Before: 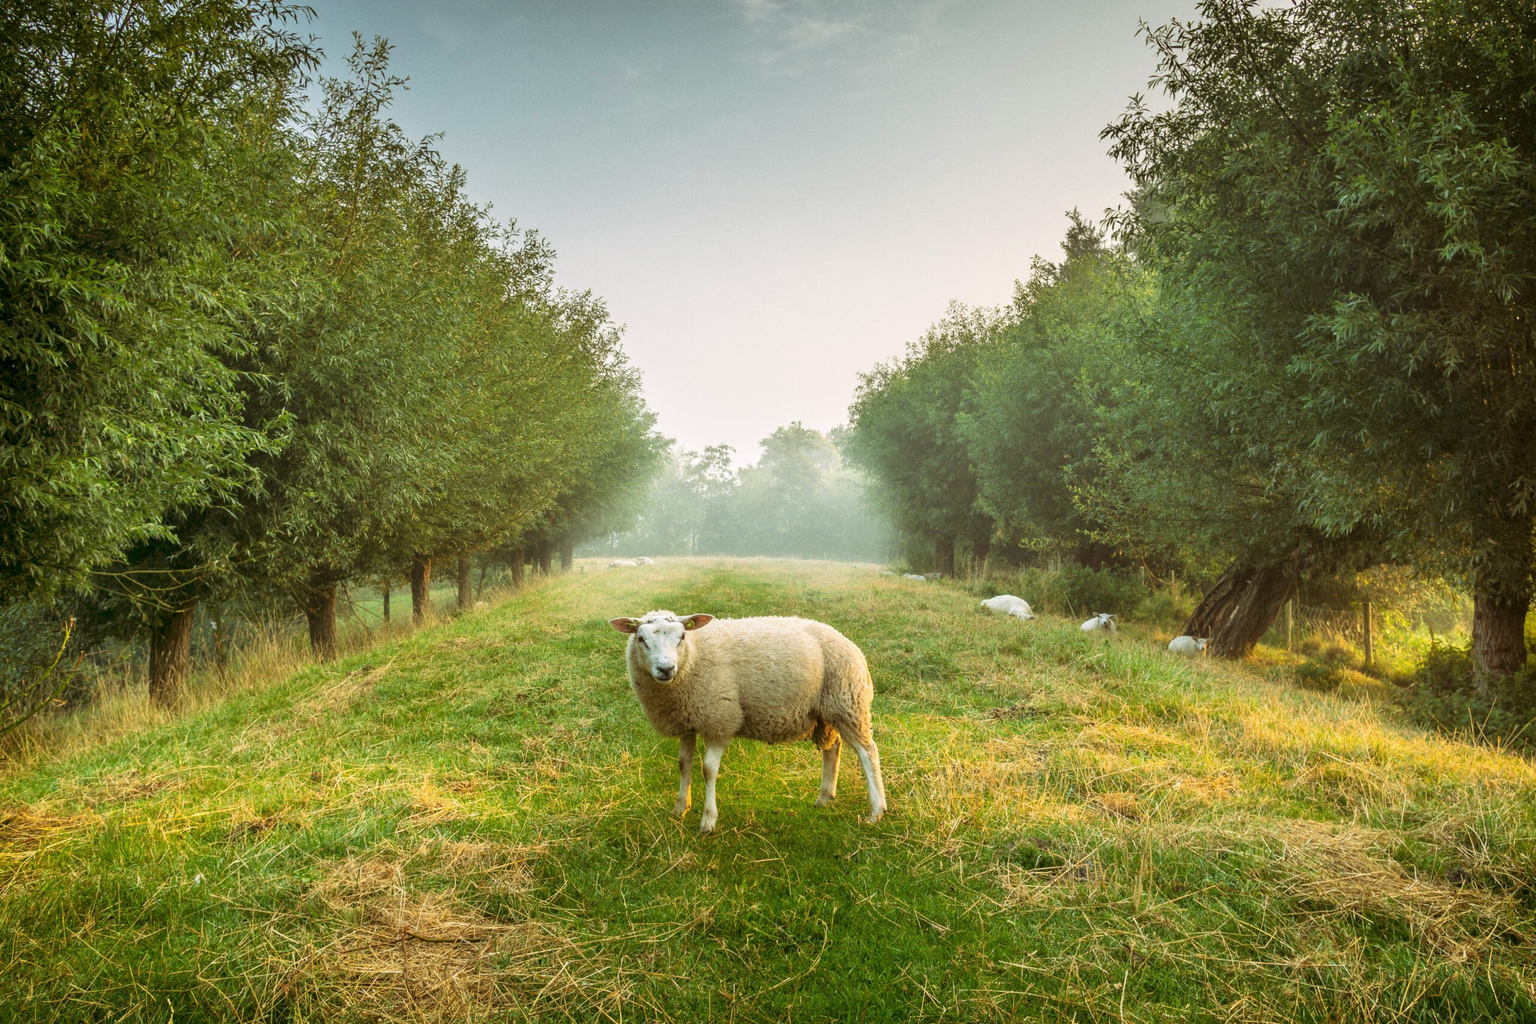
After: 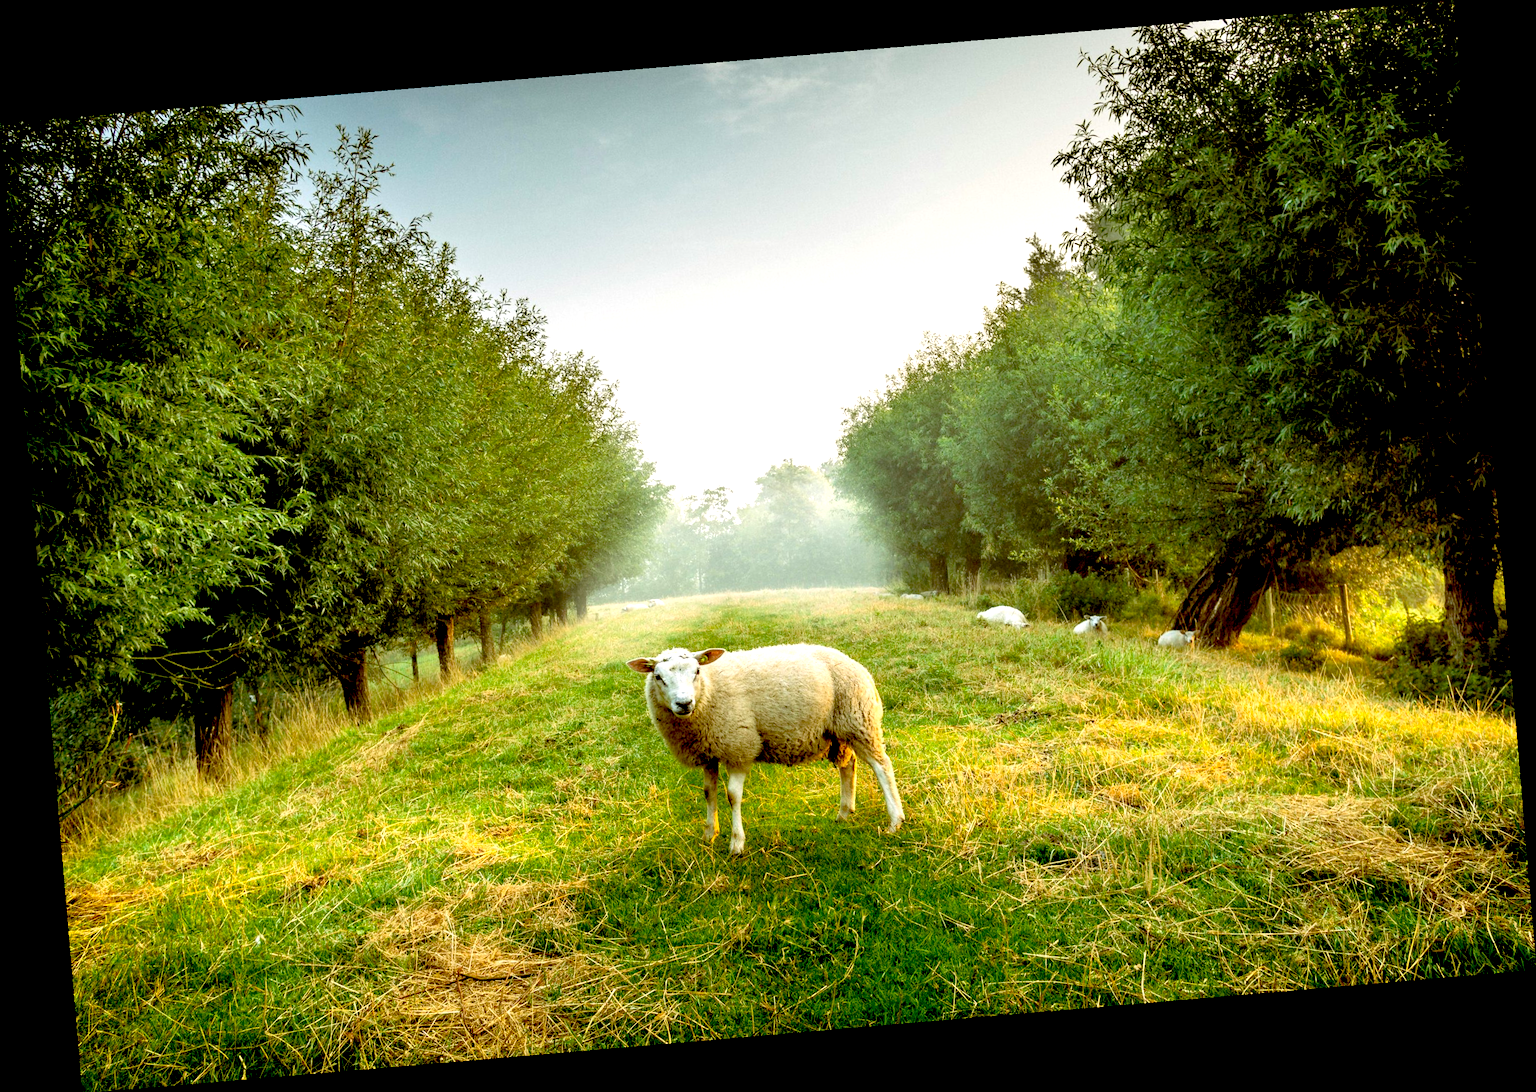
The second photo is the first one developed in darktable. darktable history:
rotate and perspective: rotation -4.86°, automatic cropping off
exposure: black level correction 0.04, exposure 0.5 EV, compensate highlight preservation false
